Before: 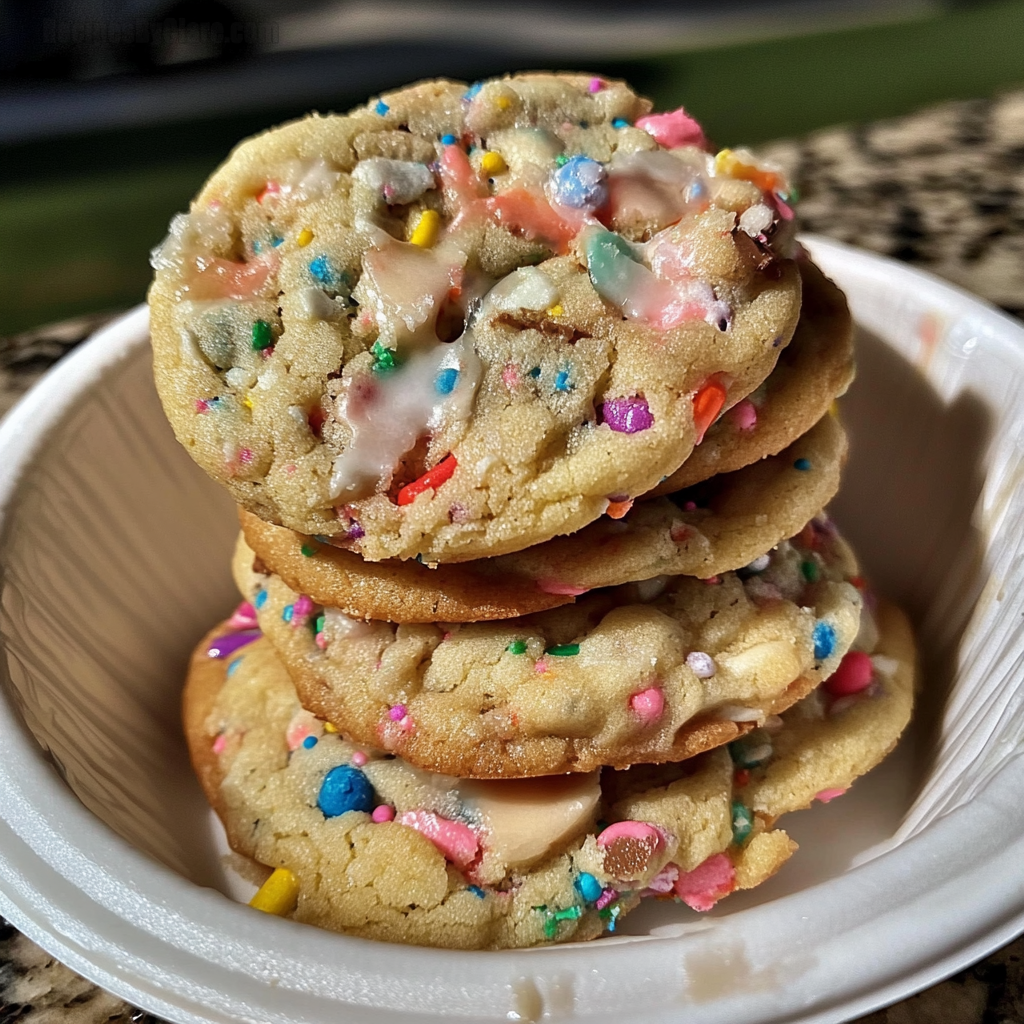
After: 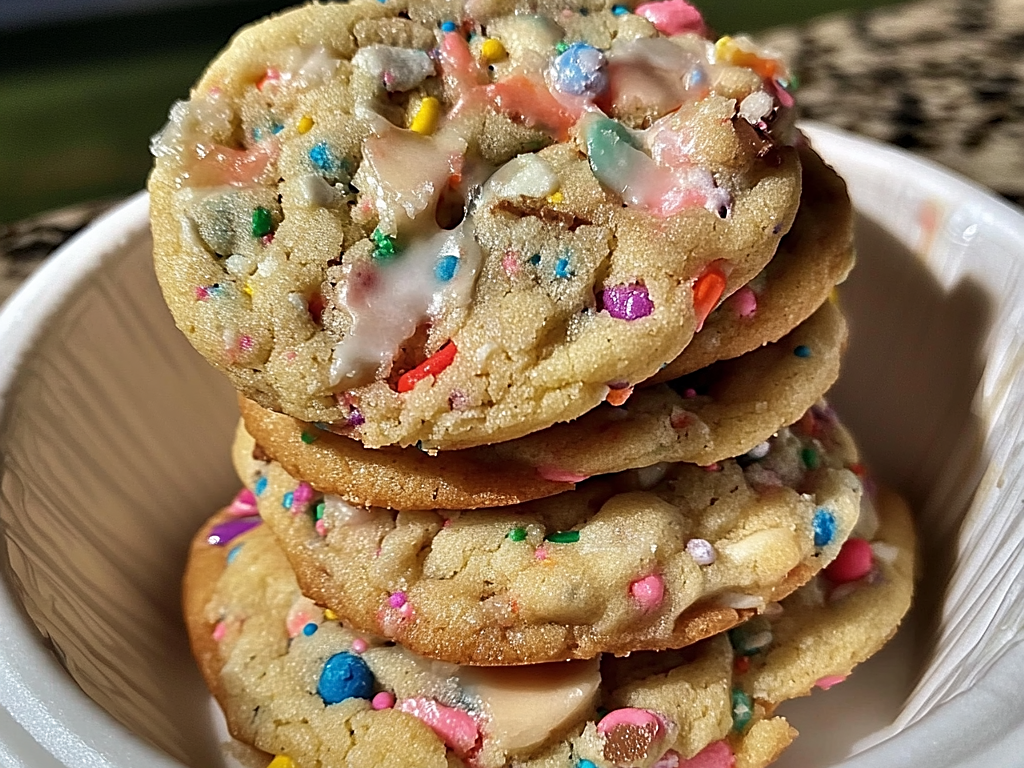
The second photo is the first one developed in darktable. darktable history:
crop: top 11.038%, bottom 13.962%
sharpen: on, module defaults
